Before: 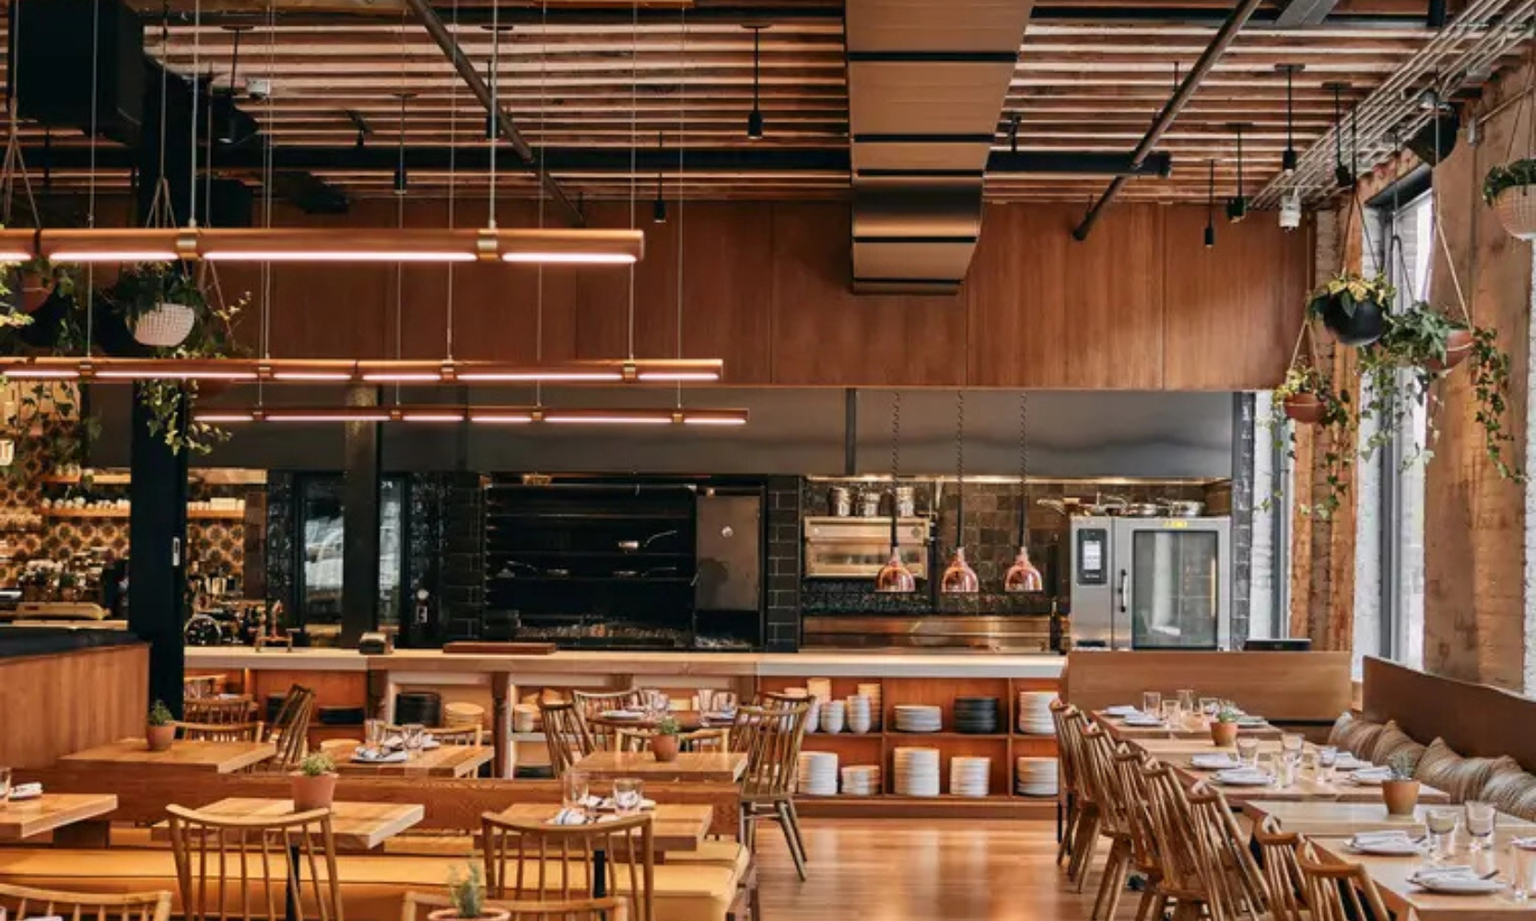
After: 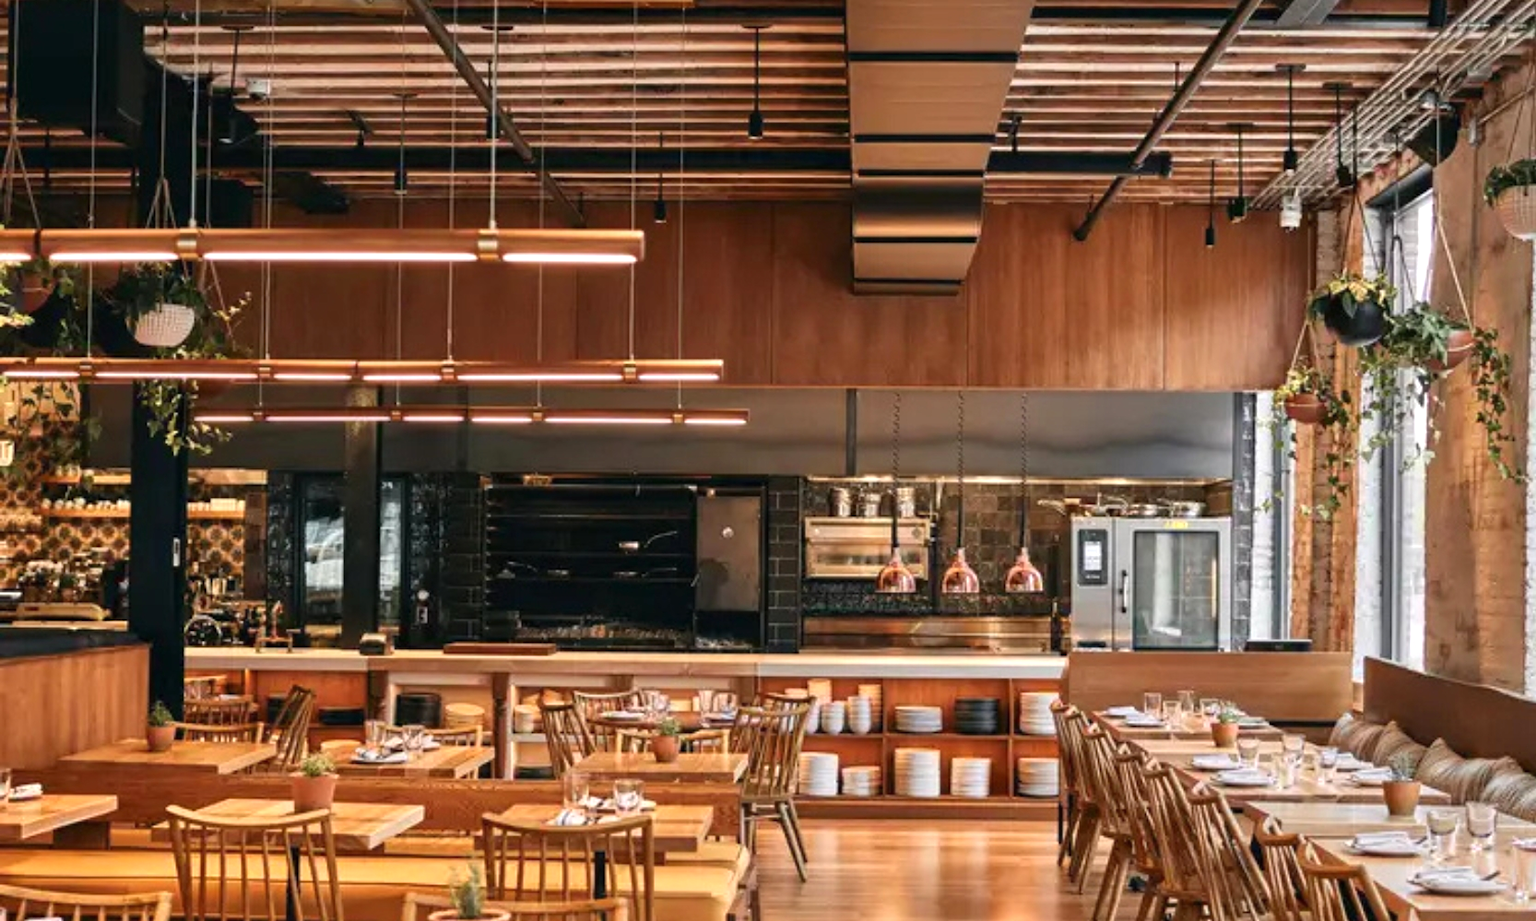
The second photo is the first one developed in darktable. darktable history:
exposure: black level correction 0, exposure 0.4 EV, compensate highlight preservation false
